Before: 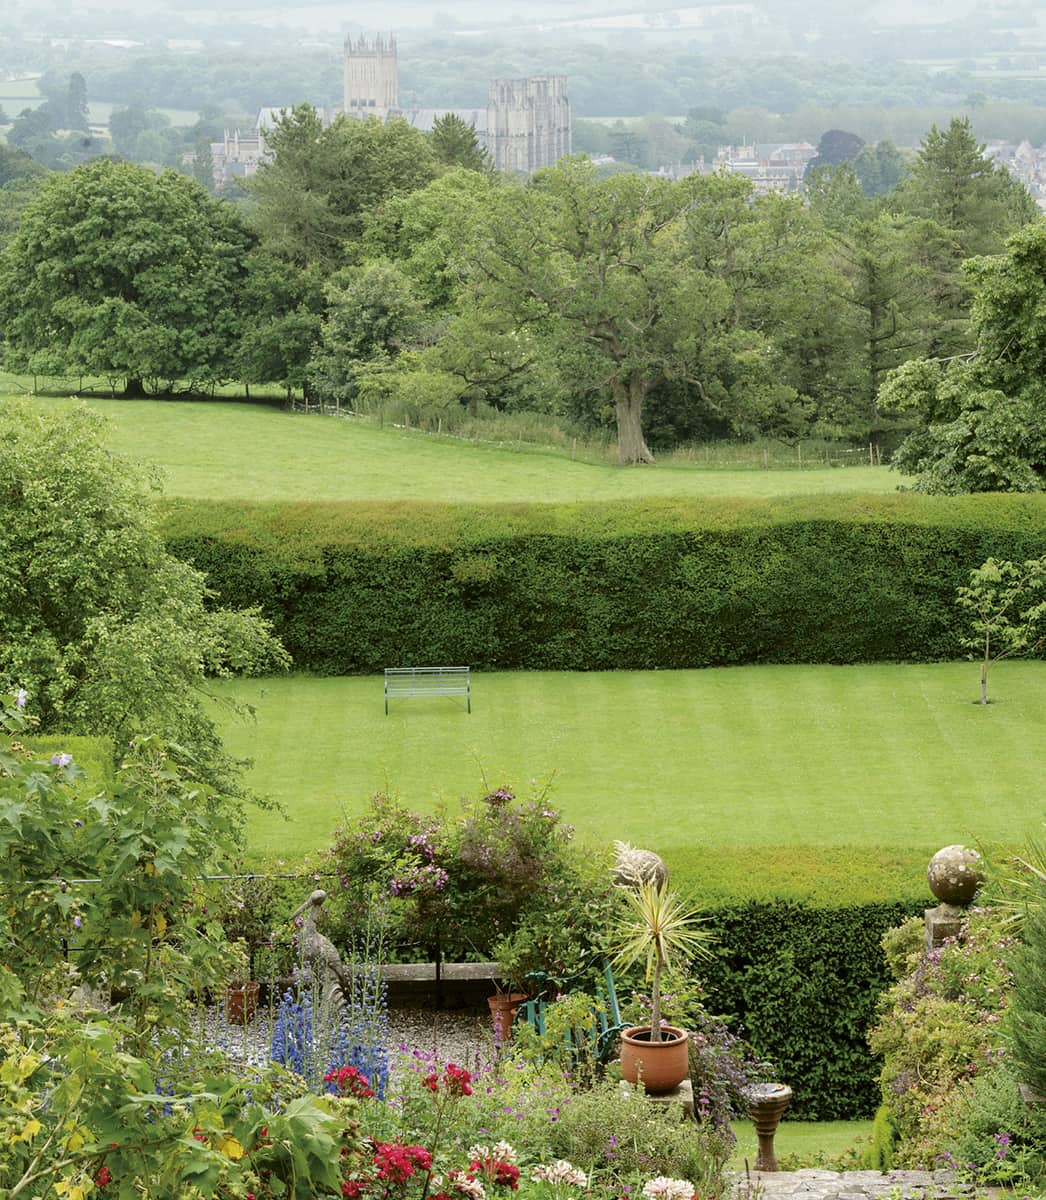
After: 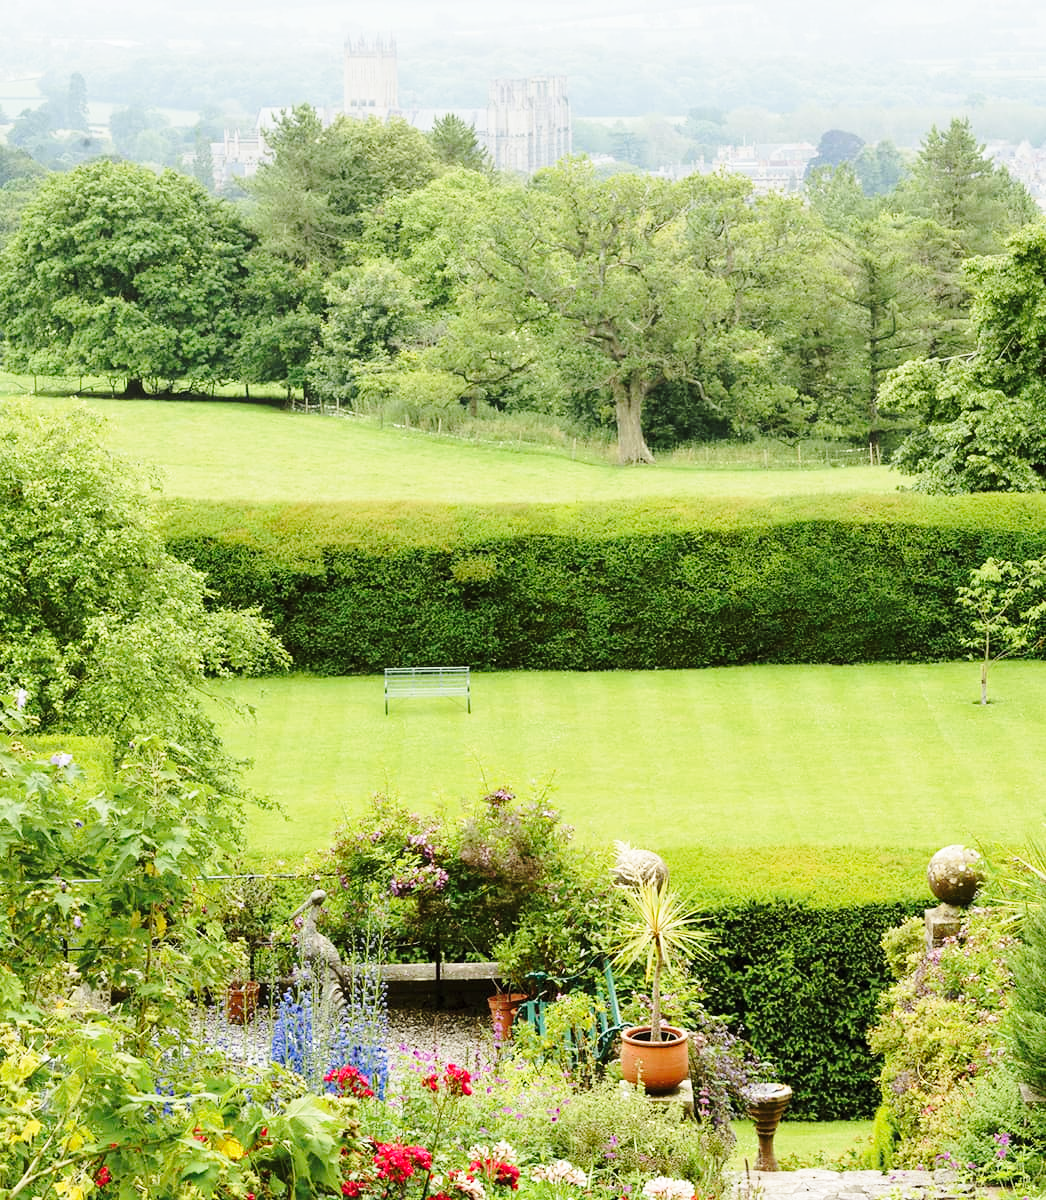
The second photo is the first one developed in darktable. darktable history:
base curve: curves: ch0 [(0, 0) (0.028, 0.03) (0.121, 0.232) (0.46, 0.748) (0.859, 0.968) (1, 1)], preserve colors none
contrast brightness saturation: contrast 0.03, brightness 0.06, saturation 0.13
